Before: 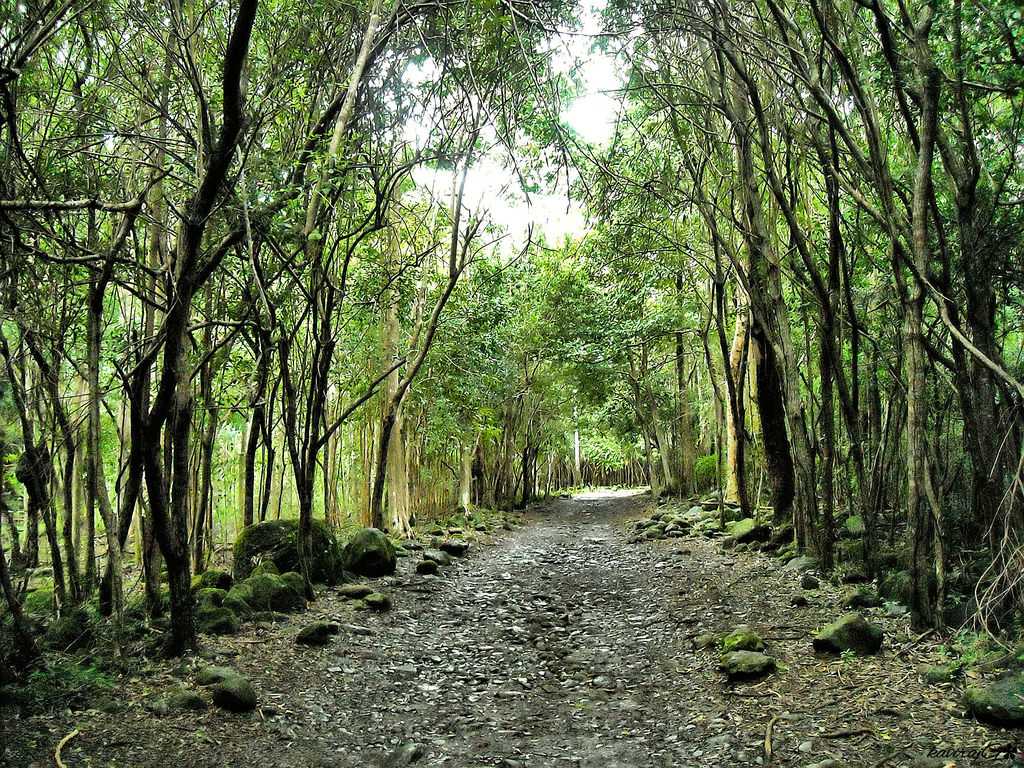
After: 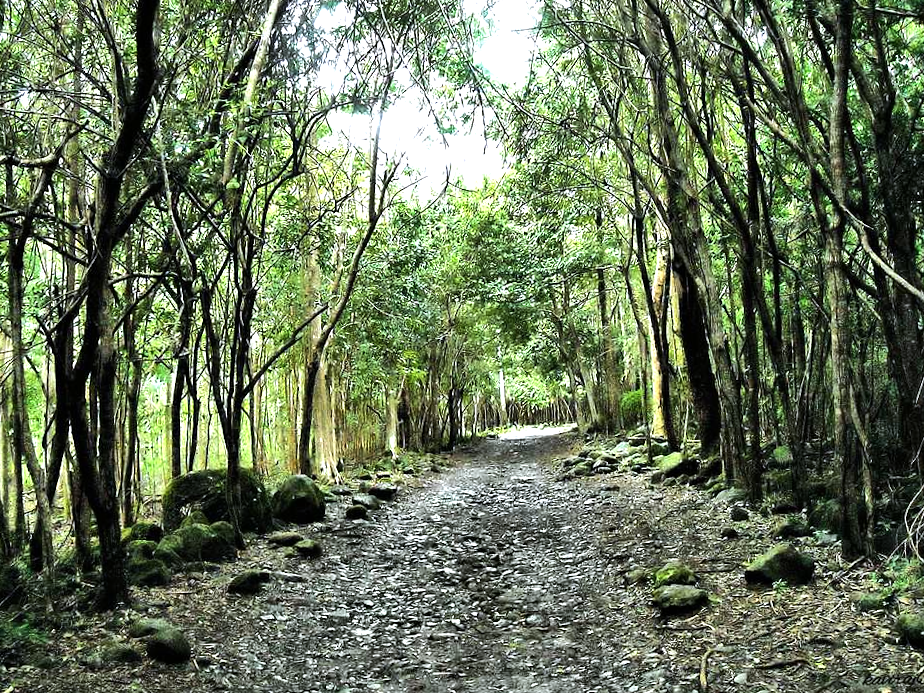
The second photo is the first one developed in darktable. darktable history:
crop and rotate: angle 1.96°, left 5.673%, top 5.673%
color calibration: illuminant as shot in camera, x 0.358, y 0.373, temperature 4628.91 K
levels: mode automatic, black 0.023%, white 99.97%, levels [0.062, 0.494, 0.925]
tone equalizer: -8 EV -0.75 EV, -7 EV -0.7 EV, -6 EV -0.6 EV, -5 EV -0.4 EV, -3 EV 0.4 EV, -2 EV 0.6 EV, -1 EV 0.7 EV, +0 EV 0.75 EV, edges refinement/feathering 500, mask exposure compensation -1.57 EV, preserve details no
